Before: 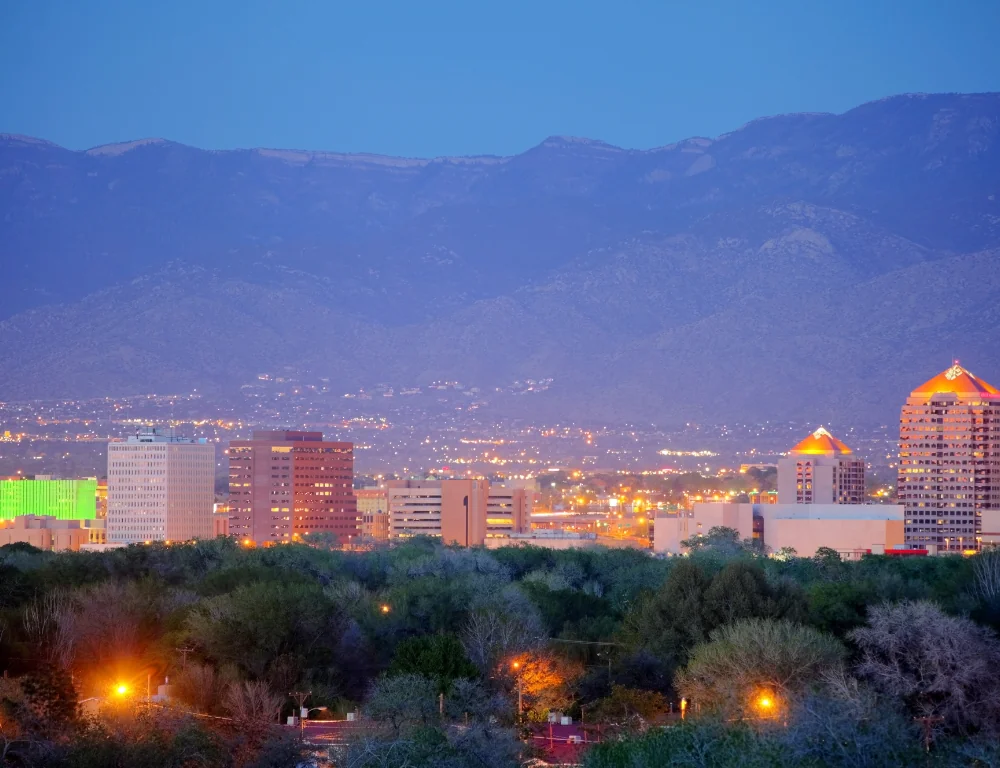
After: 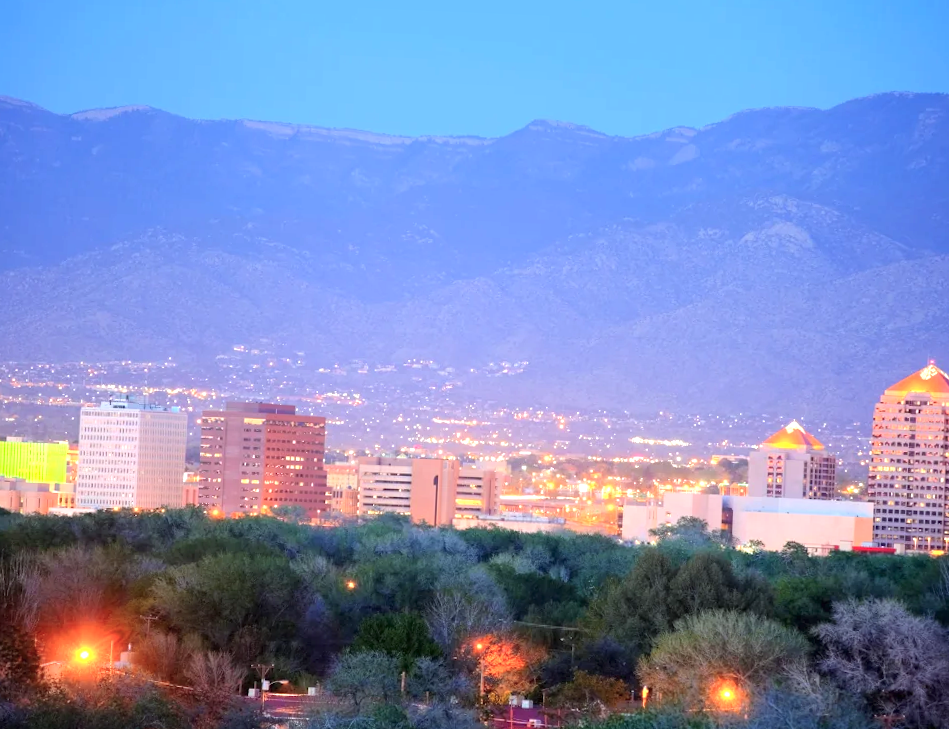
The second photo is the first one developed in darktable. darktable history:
exposure: black level correction 0, exposure 0.953 EV, compensate exposure bias true, compensate highlight preservation false
color zones: curves: ch1 [(0, 0.469) (0.072, 0.457) (0.243, 0.494) (0.429, 0.5) (0.571, 0.5) (0.714, 0.5) (0.857, 0.5) (1, 0.469)]; ch2 [(0, 0.499) (0.143, 0.467) (0.242, 0.436) (0.429, 0.493) (0.571, 0.5) (0.714, 0.5) (0.857, 0.5) (1, 0.499)]
crop and rotate: angle -2.38°
white balance: red 0.978, blue 0.999
